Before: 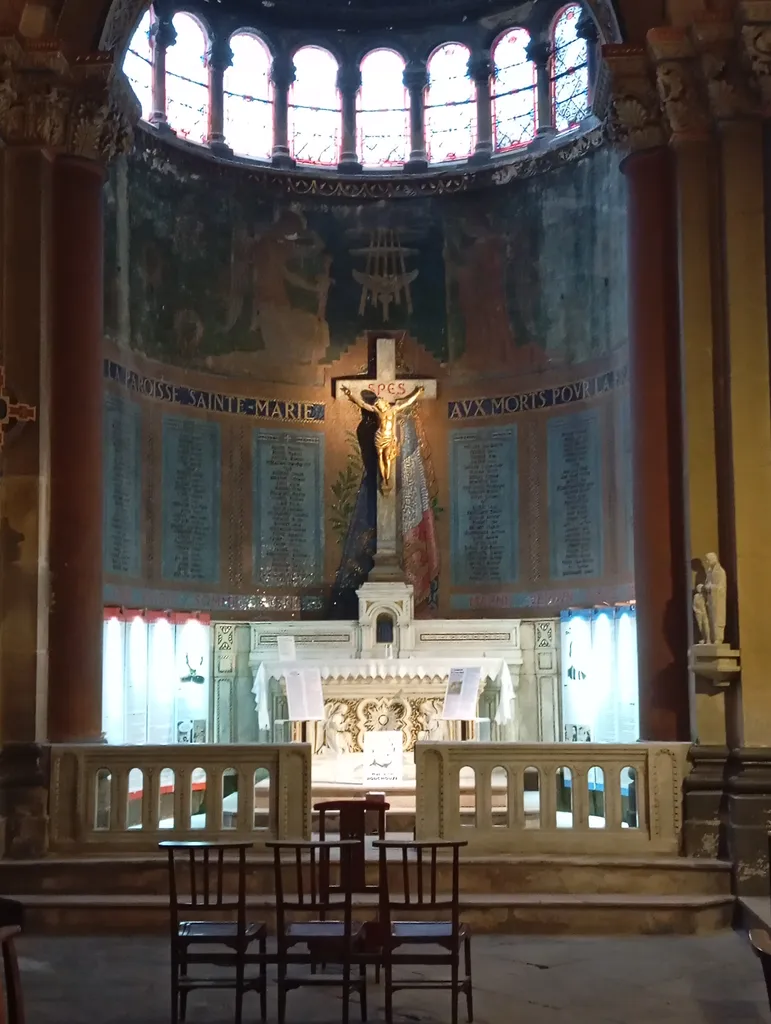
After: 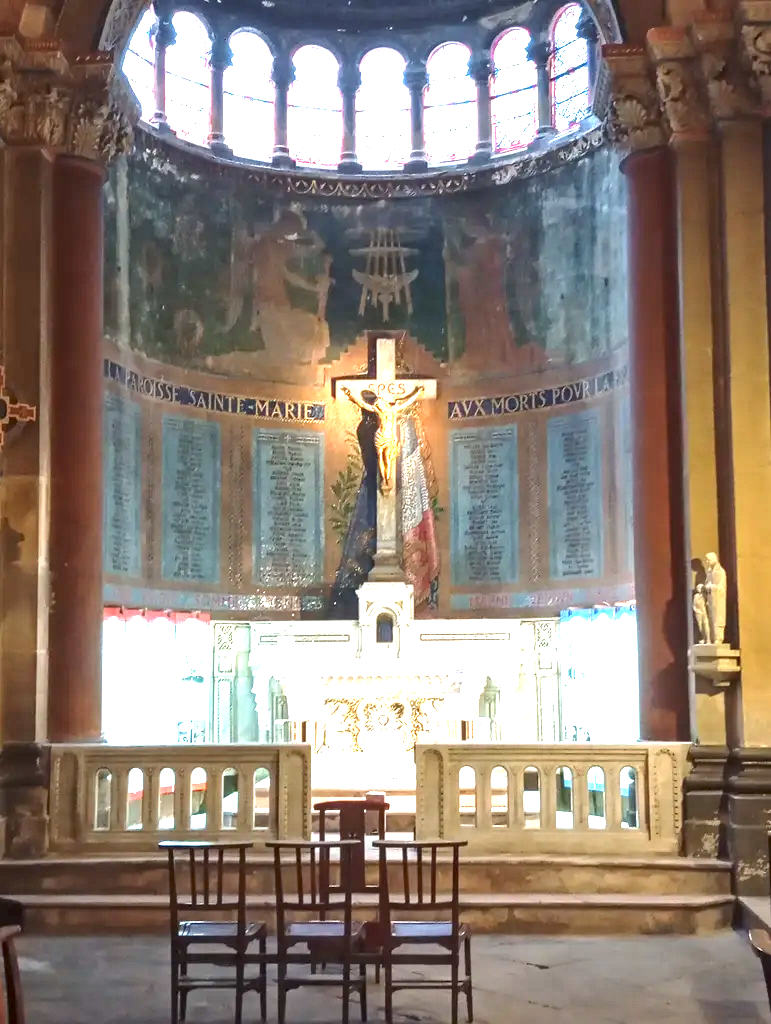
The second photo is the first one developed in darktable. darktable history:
exposure: black level correction 0.001, exposure 1.718 EV, compensate exposure bias true, compensate highlight preservation false
local contrast: on, module defaults
